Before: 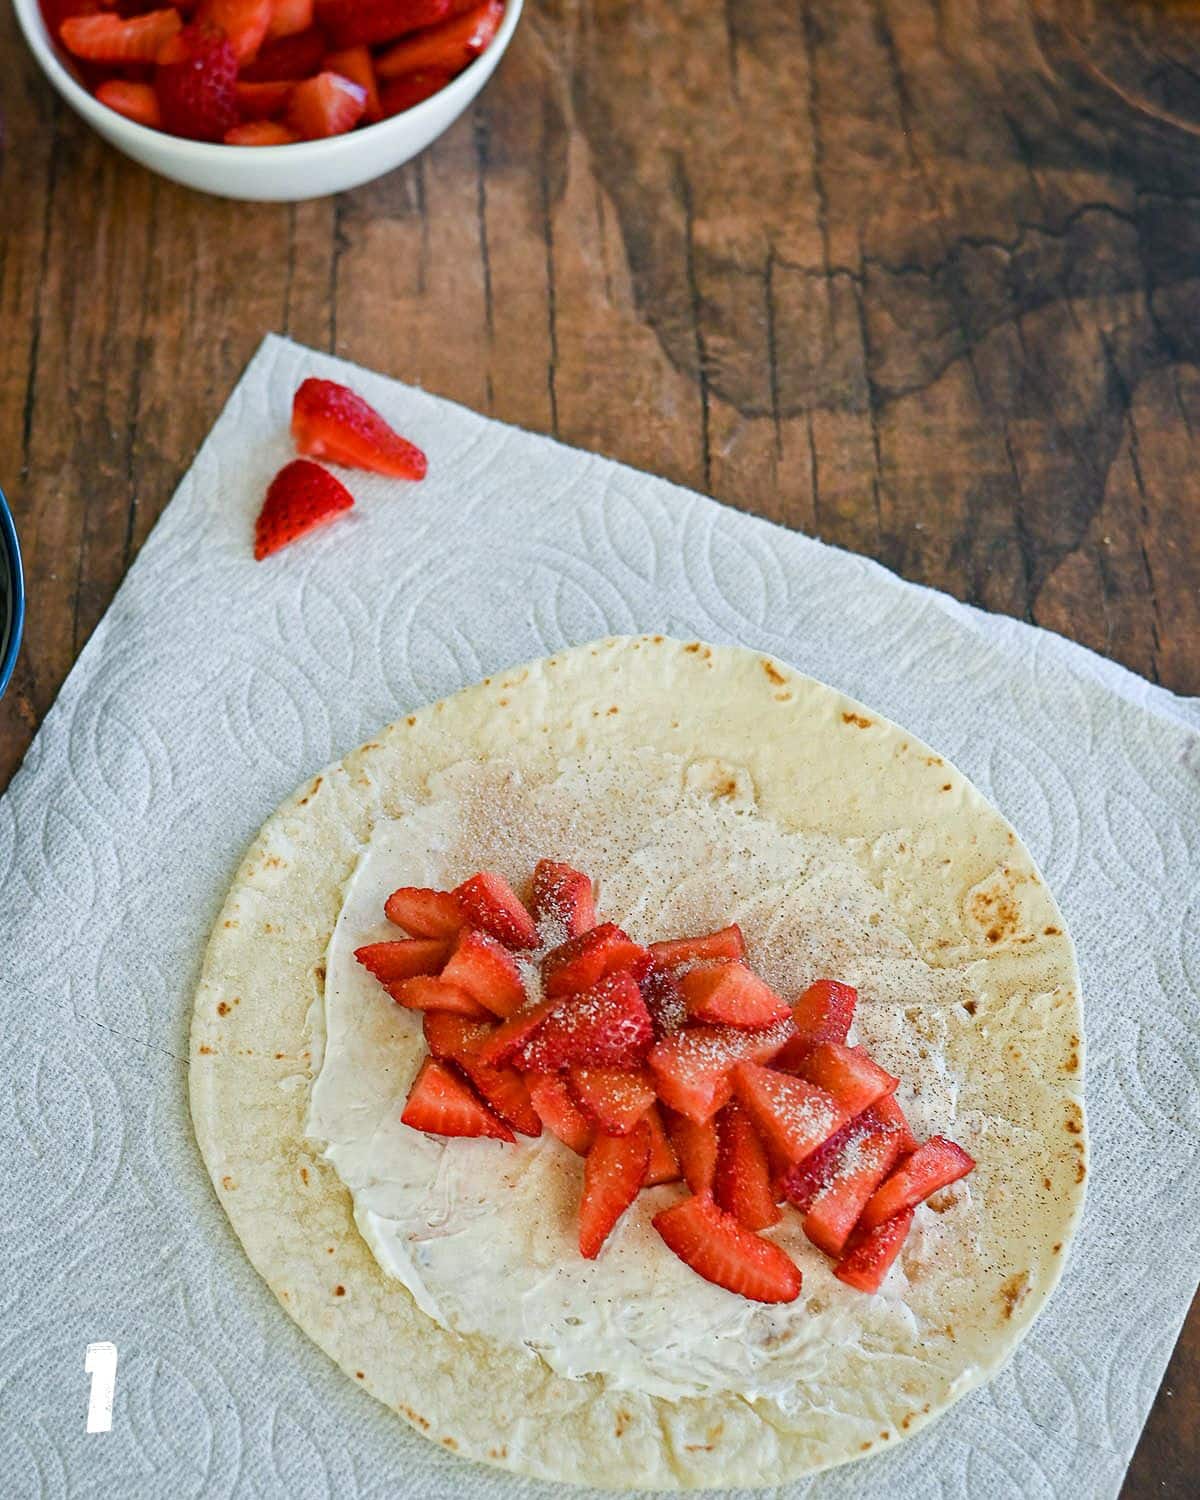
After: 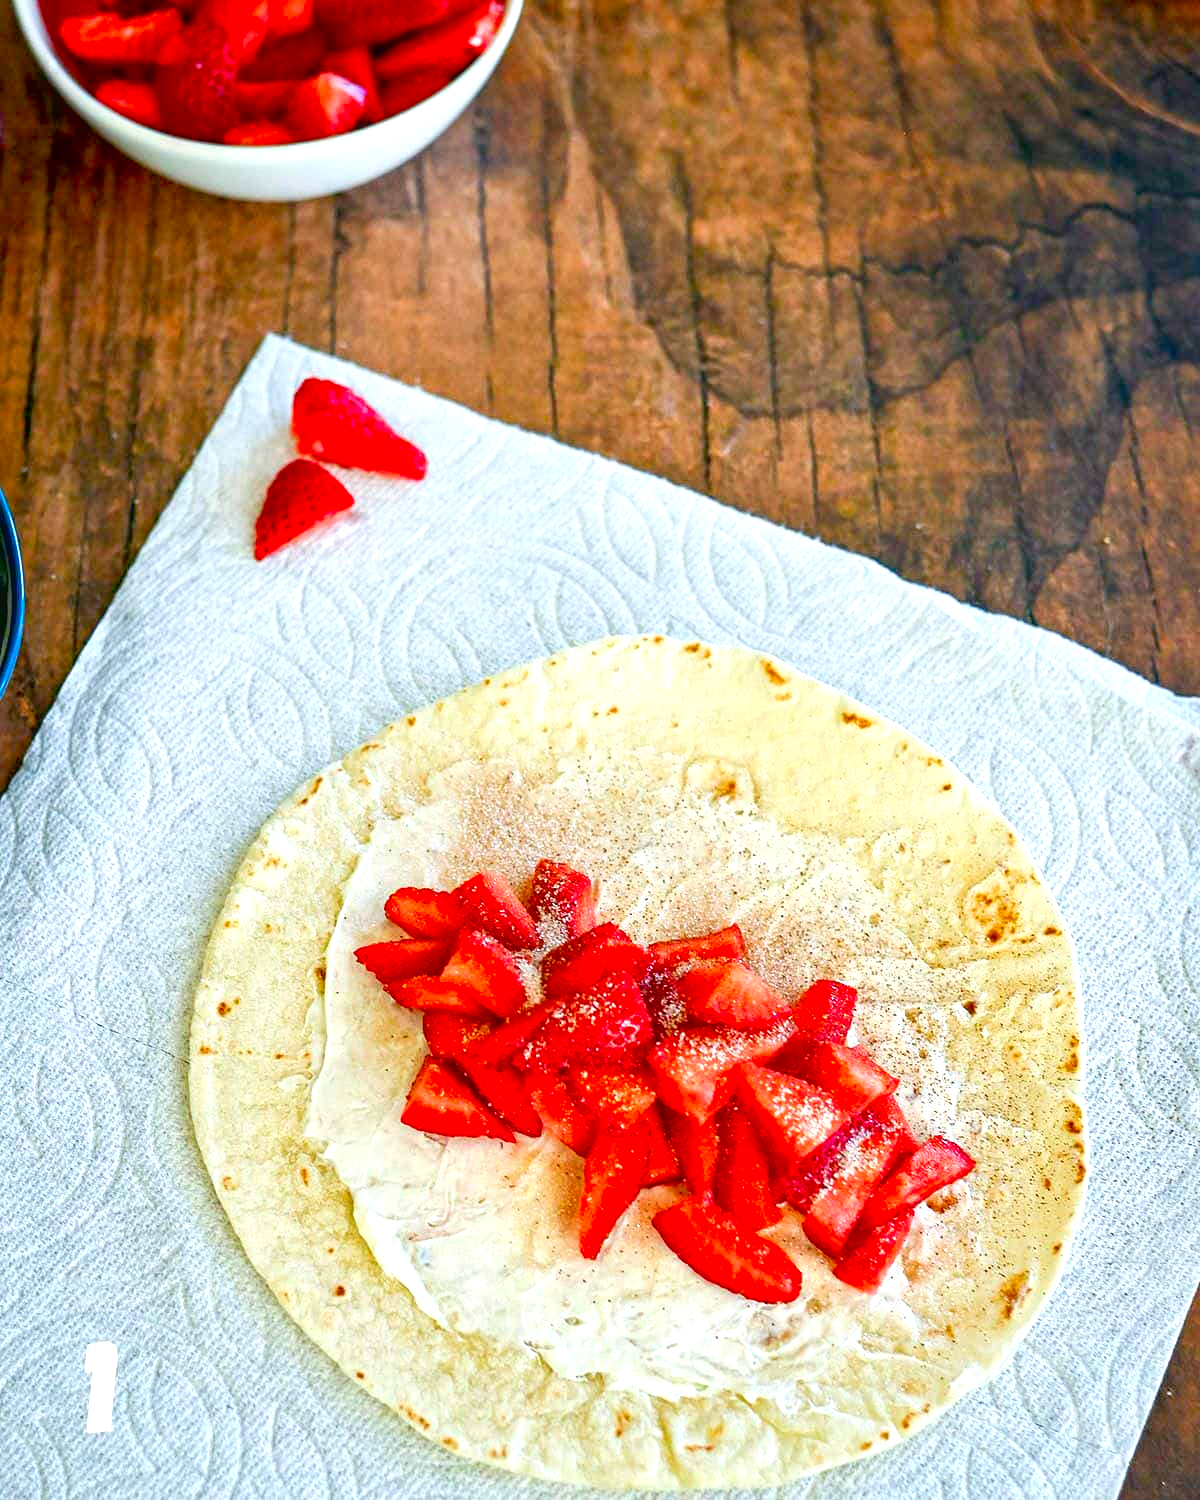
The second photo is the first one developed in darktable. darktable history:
exposure: black level correction 0.012, exposure 0.7 EV, compensate exposure bias true, compensate highlight preservation false
local contrast: detail 110%
contrast brightness saturation: brightness -0.02, saturation 0.35
